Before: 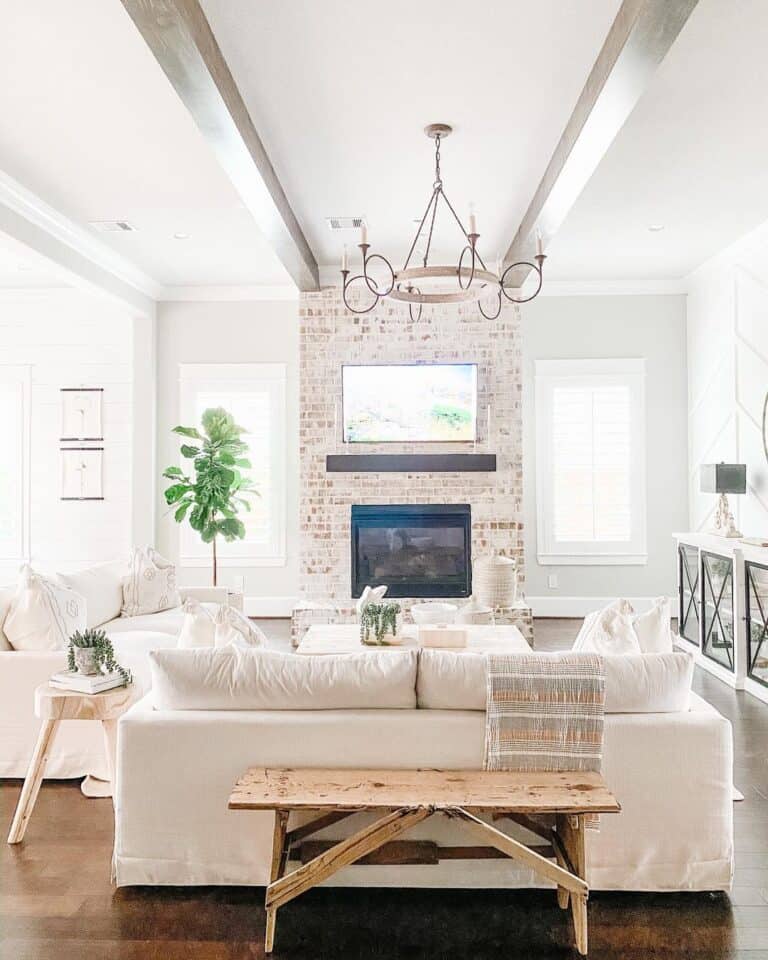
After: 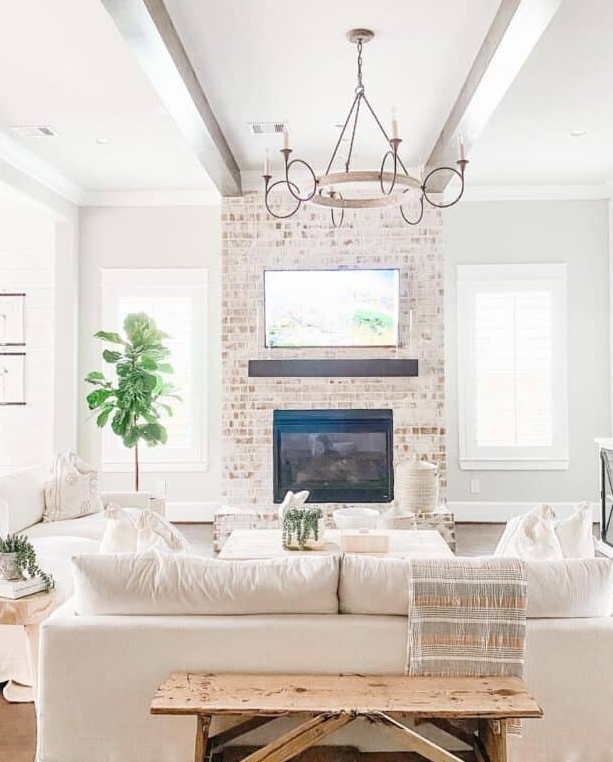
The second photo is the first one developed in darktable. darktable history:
crop and rotate: left 10.272%, top 9.997%, right 9.818%, bottom 10.583%
